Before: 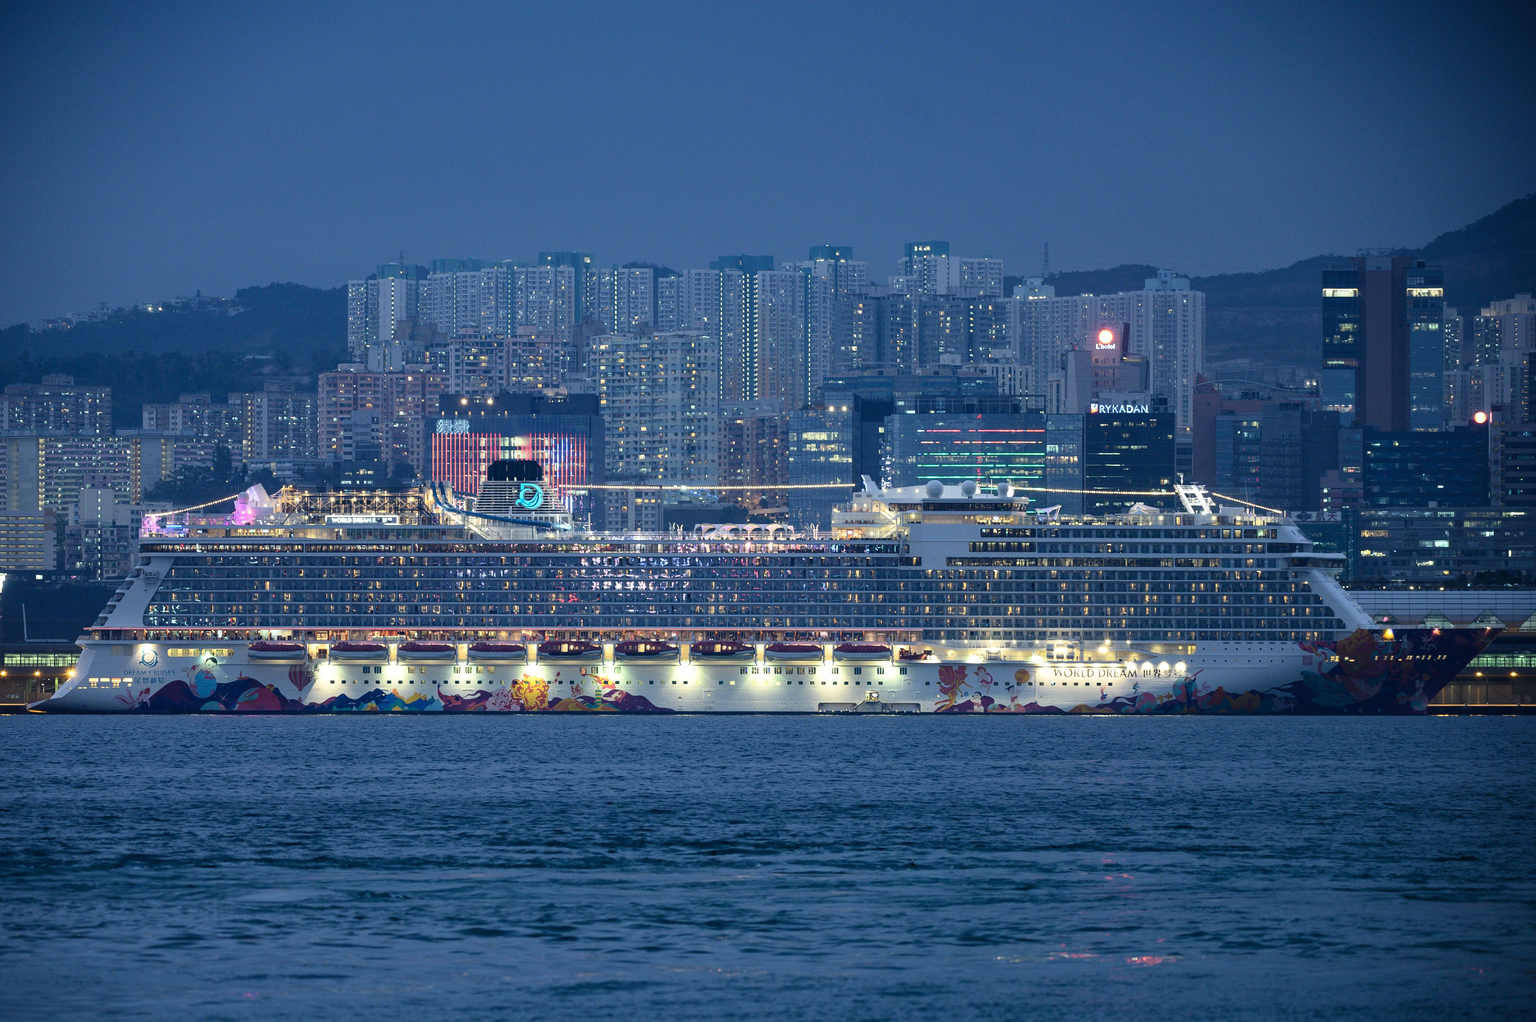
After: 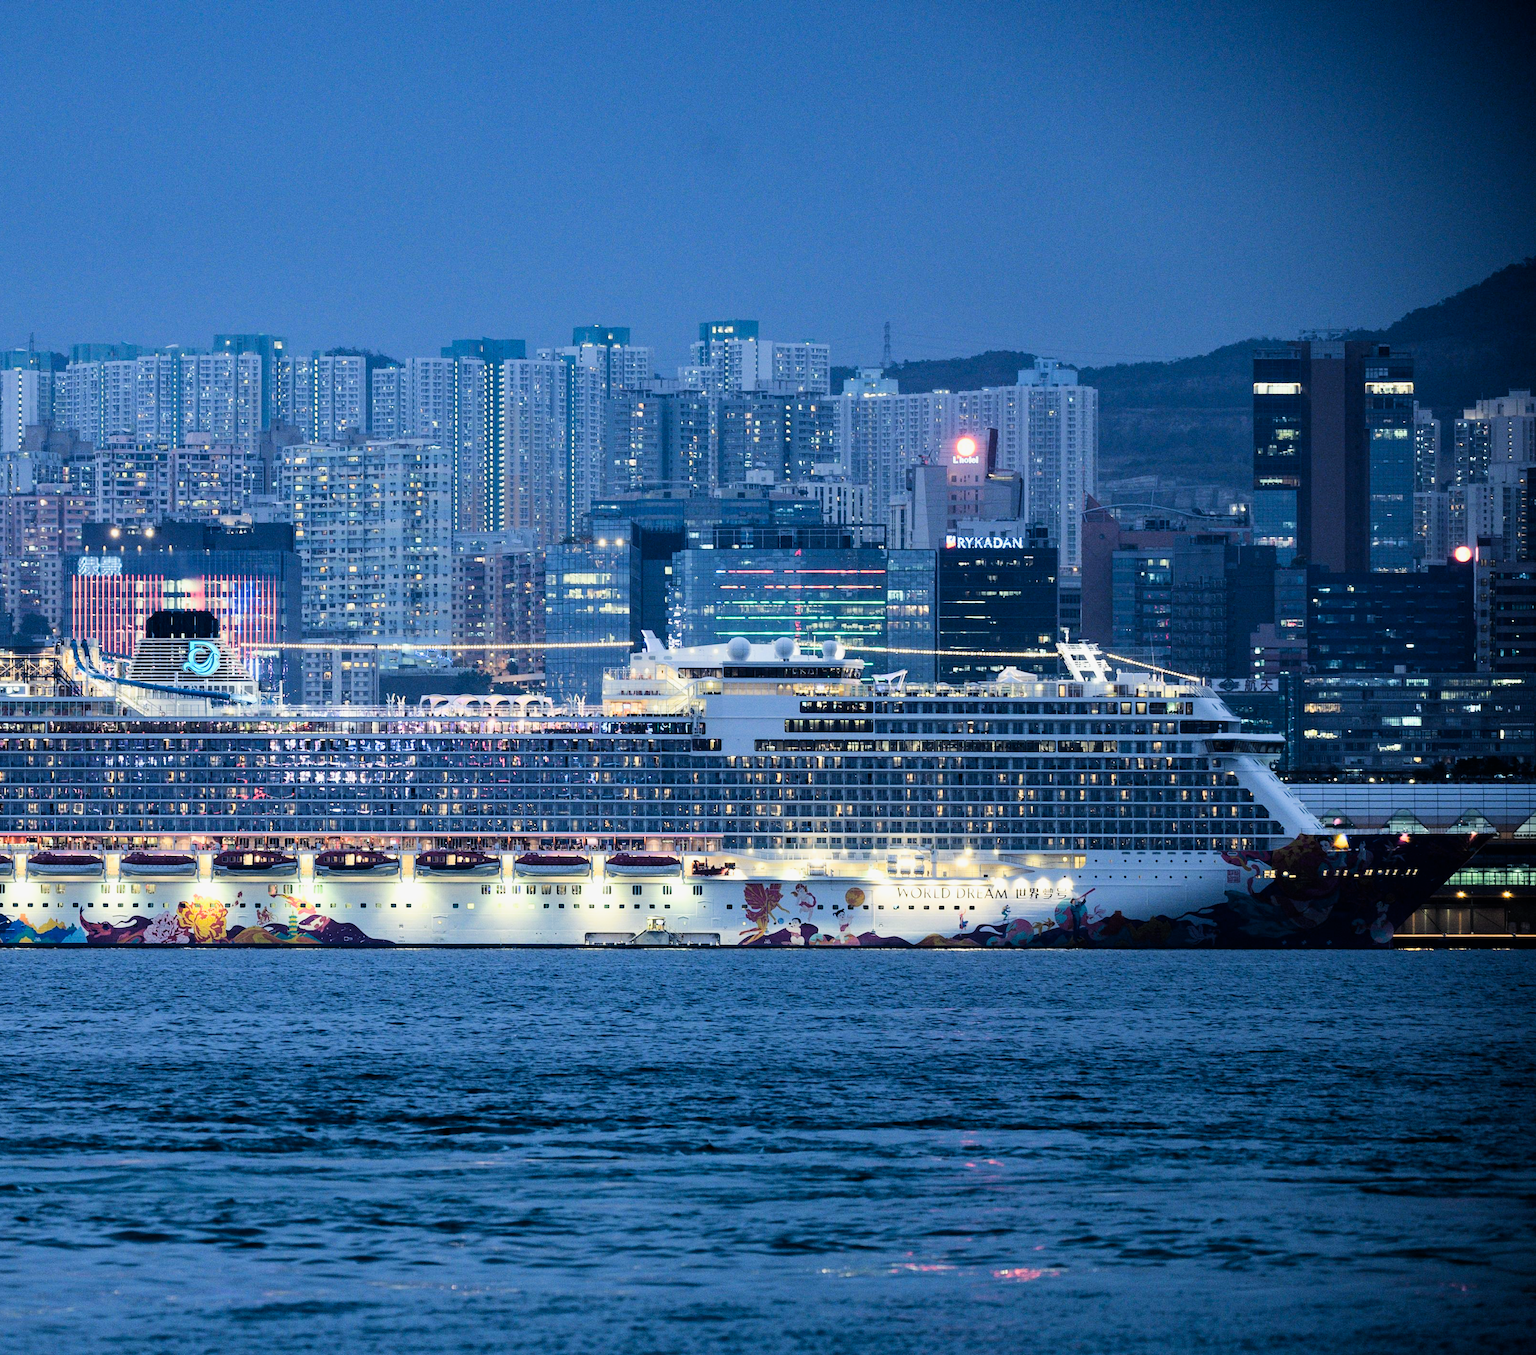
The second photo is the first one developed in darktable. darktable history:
exposure: exposure 0.661 EV, compensate highlight preservation false
crop and rotate: left 24.6%
contrast brightness saturation: contrast 0.04, saturation 0.16
filmic rgb: black relative exposure -5 EV, hardness 2.88, contrast 1.4, highlights saturation mix -30%
